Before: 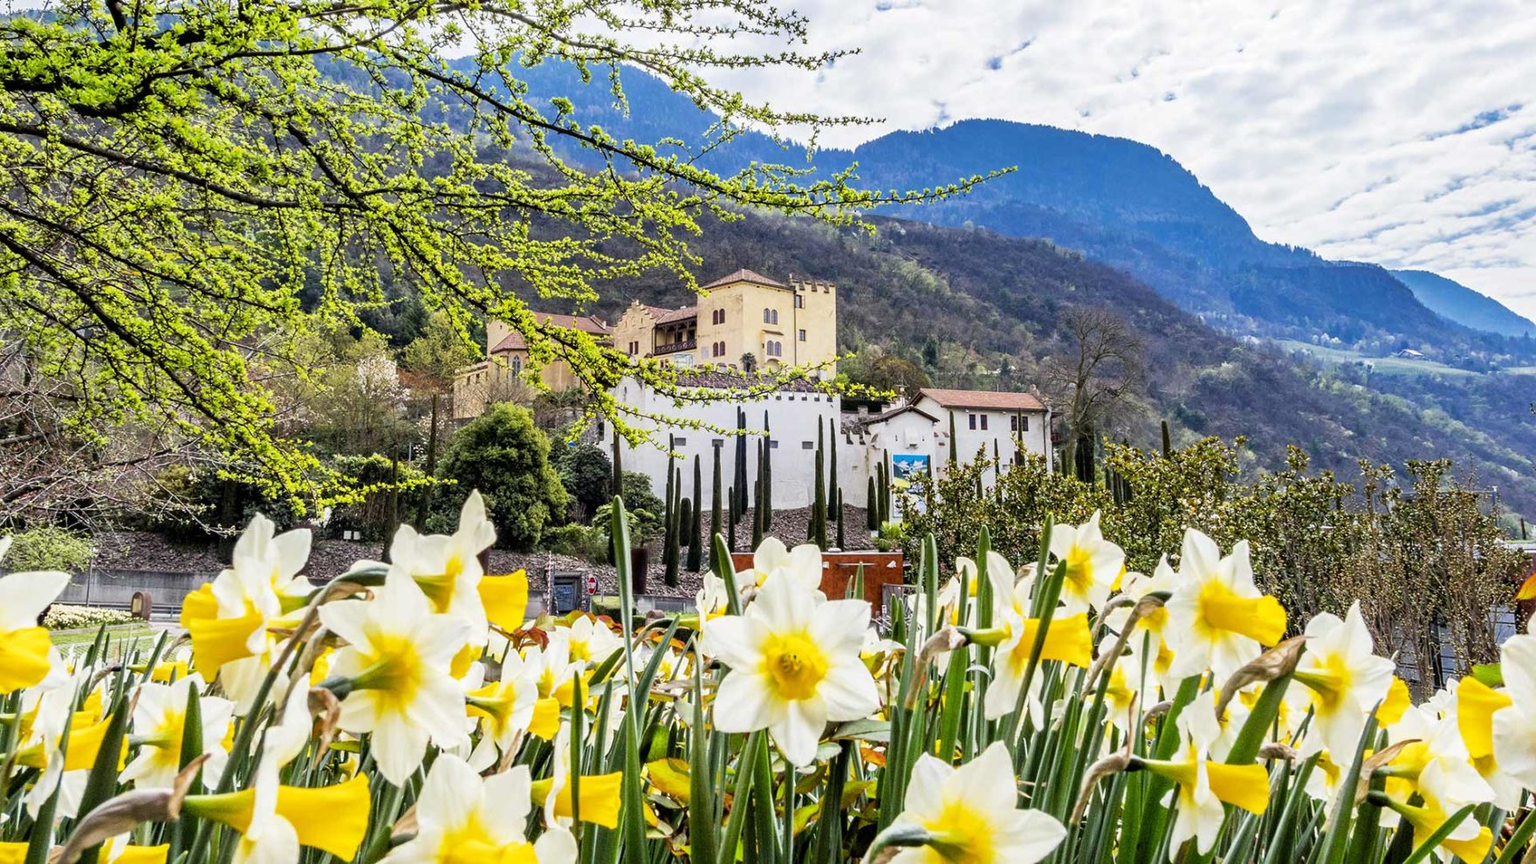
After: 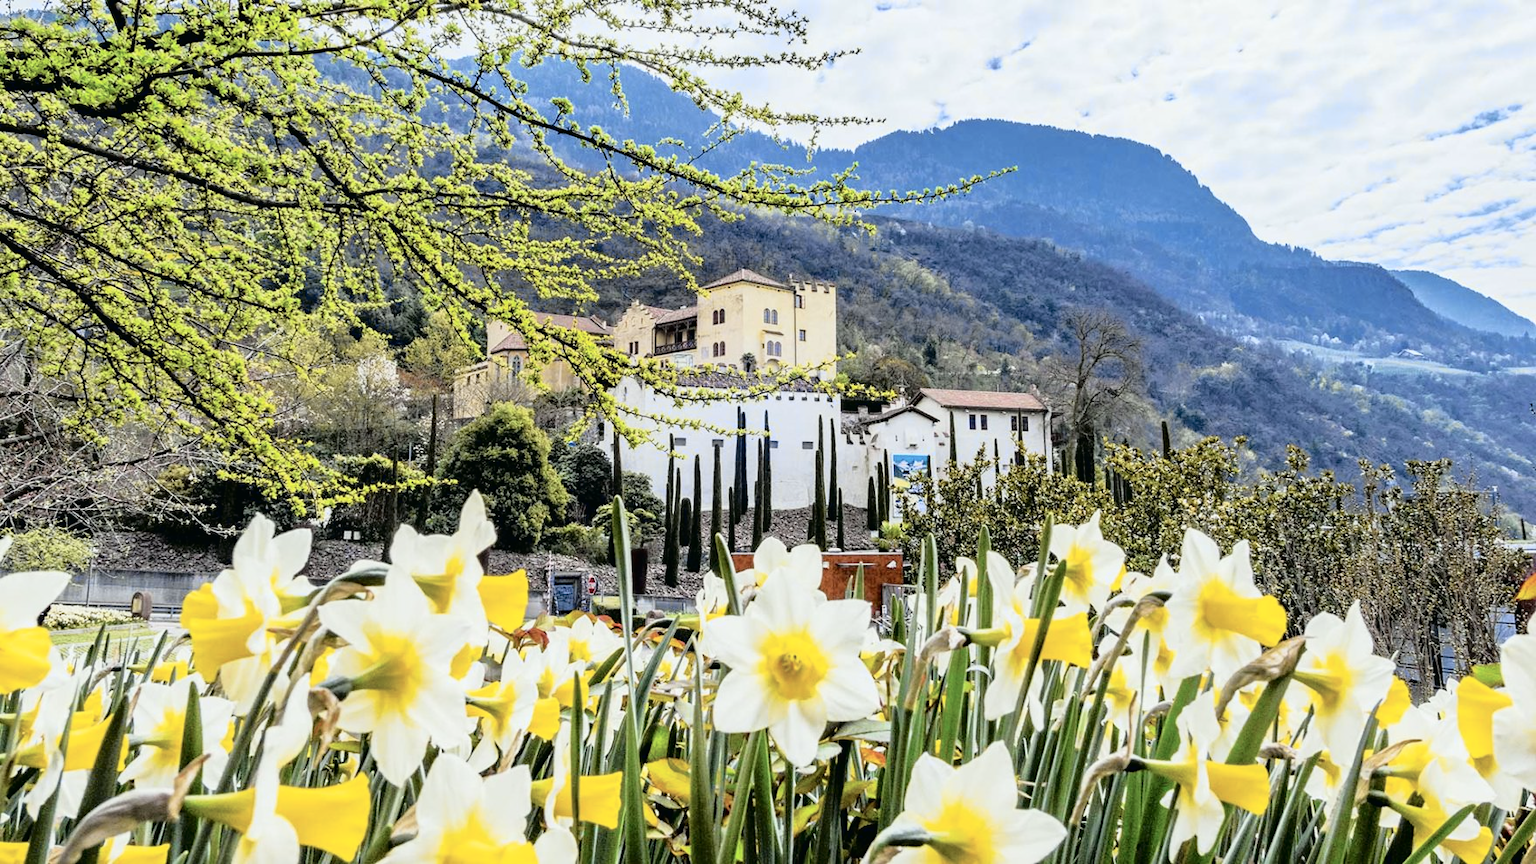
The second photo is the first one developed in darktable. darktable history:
tone curve: curves: ch0 [(0.014, 0.013) (0.088, 0.043) (0.208, 0.176) (0.257, 0.267) (0.406, 0.483) (0.489, 0.556) (0.667, 0.73) (0.793, 0.851) (0.994, 0.974)]; ch1 [(0, 0) (0.161, 0.092) (0.35, 0.33) (0.392, 0.392) (0.457, 0.467) (0.505, 0.497) (0.537, 0.518) (0.553, 0.53) (0.58, 0.567) (0.739, 0.697) (1, 1)]; ch2 [(0, 0) (0.346, 0.362) (0.448, 0.419) (0.502, 0.499) (0.533, 0.517) (0.556, 0.533) (0.629, 0.619) (0.717, 0.678) (1, 1)], color space Lab, independent channels, preserve colors none
